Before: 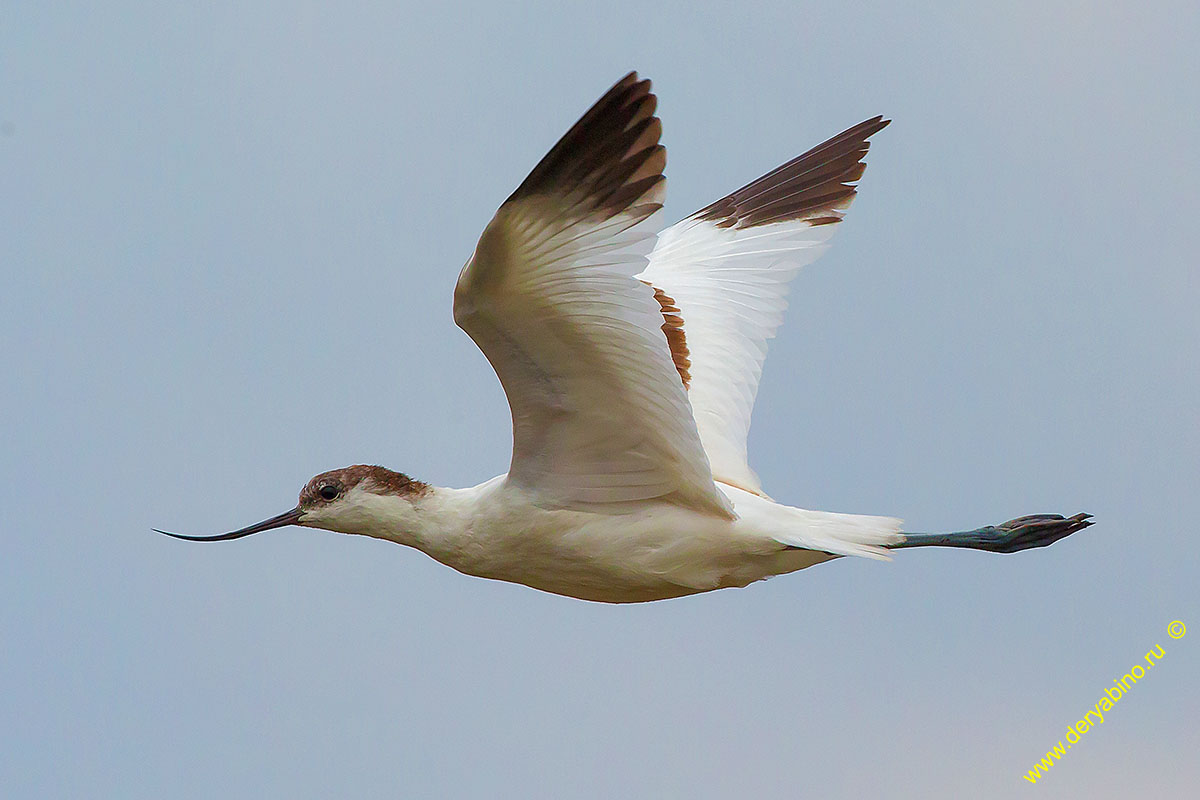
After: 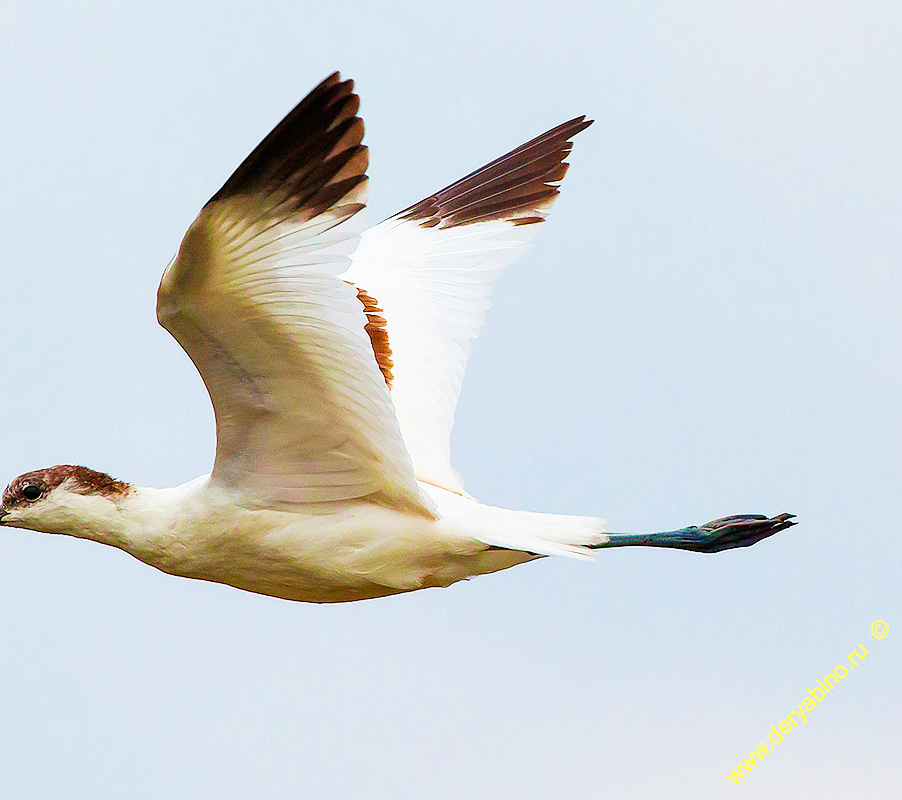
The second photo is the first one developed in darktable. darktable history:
exposure: black level correction 0.002, compensate exposure bias true, compensate highlight preservation false
base curve: curves: ch0 [(0, 0) (0.007, 0.004) (0.027, 0.03) (0.046, 0.07) (0.207, 0.54) (0.442, 0.872) (0.673, 0.972) (1, 1)], preserve colors none
velvia: strength 14.88%
crop and rotate: left 24.764%
